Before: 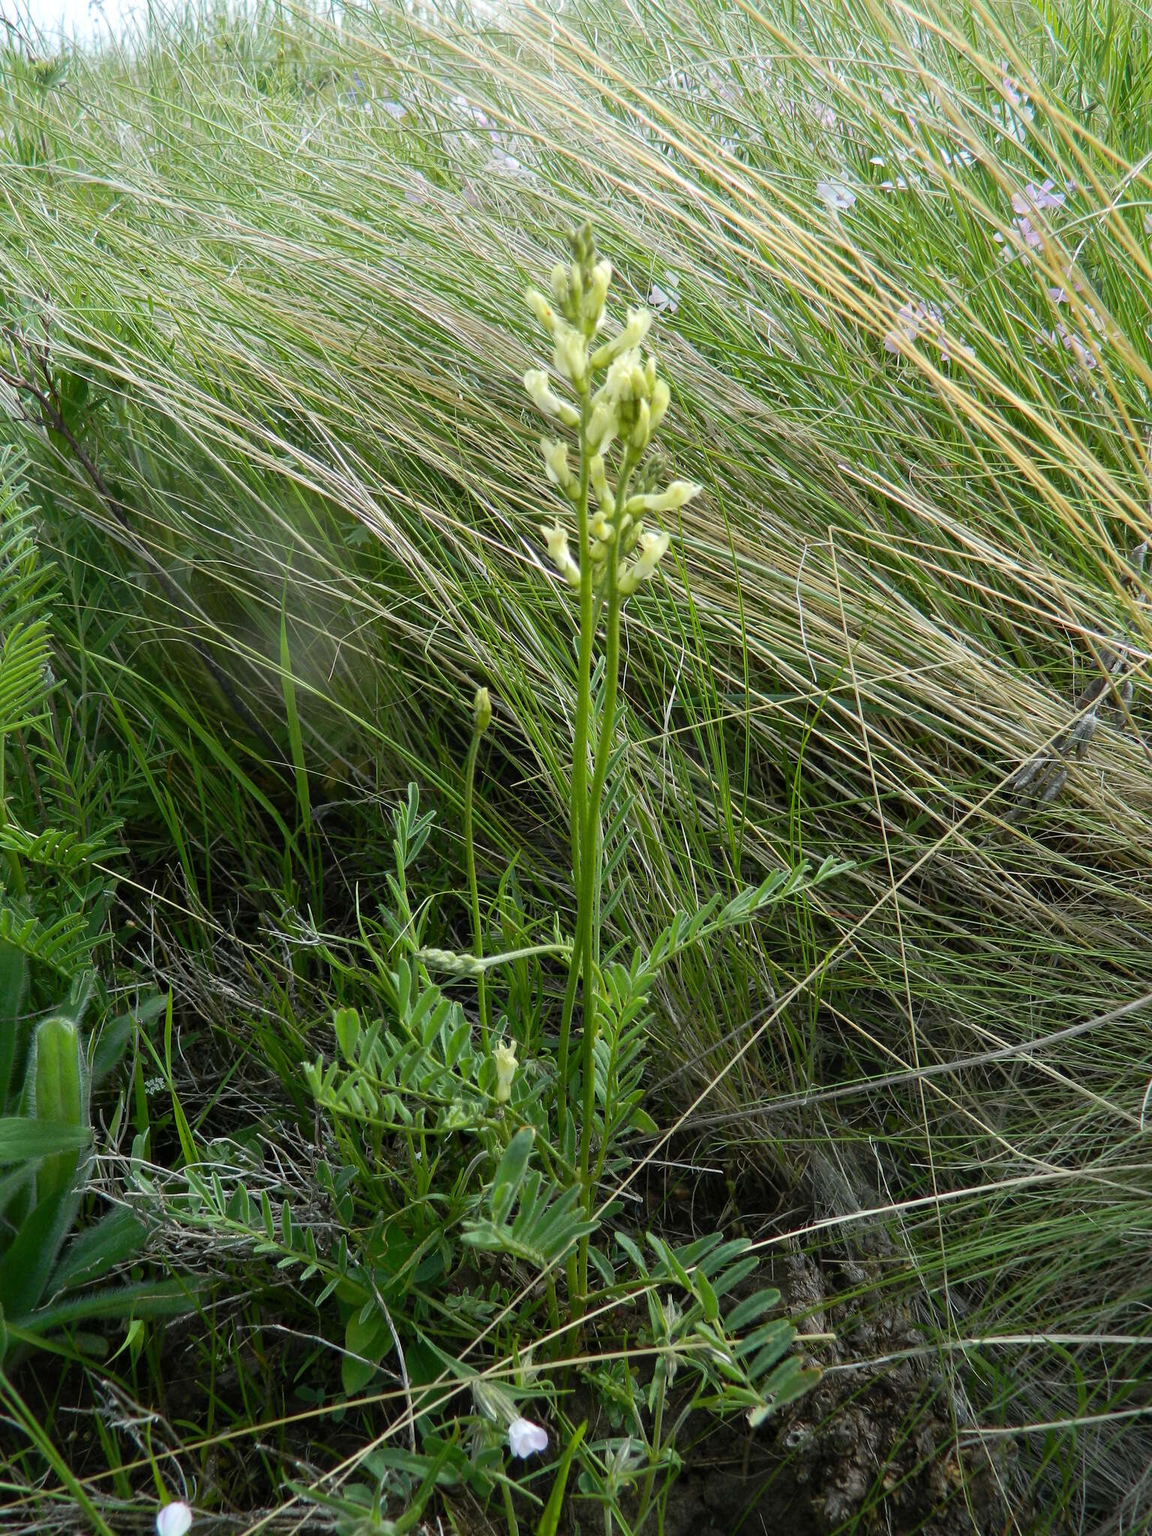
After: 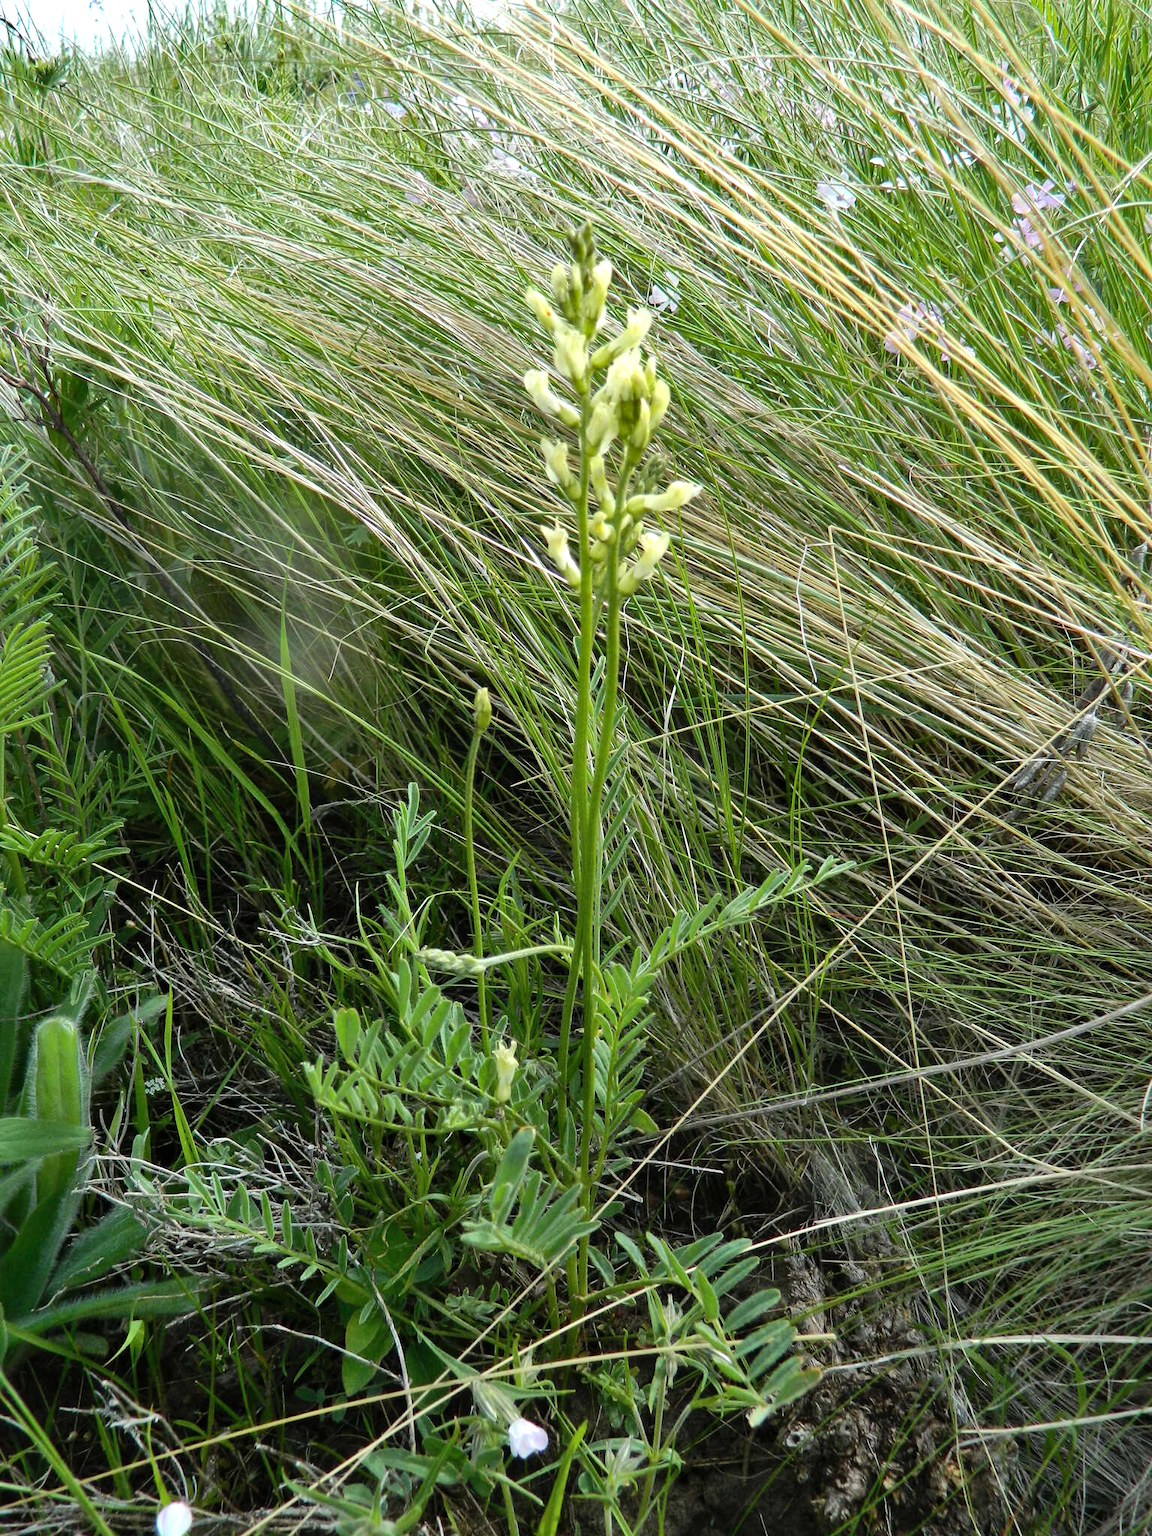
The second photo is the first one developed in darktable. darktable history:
exposure: compensate highlight preservation false
tone equalizer: -8 EV -0.414 EV, -7 EV -0.394 EV, -6 EV -0.361 EV, -5 EV -0.231 EV, -3 EV 0.226 EV, -2 EV 0.307 EV, -1 EV 0.366 EV, +0 EV 0.419 EV, mask exposure compensation -0.512 EV
contrast equalizer: y [[0.5 ×6], [0.5 ×6], [0.975, 0.964, 0.925, 0.865, 0.793, 0.721], [0 ×6], [0 ×6]]
shadows and highlights: soften with gaussian
